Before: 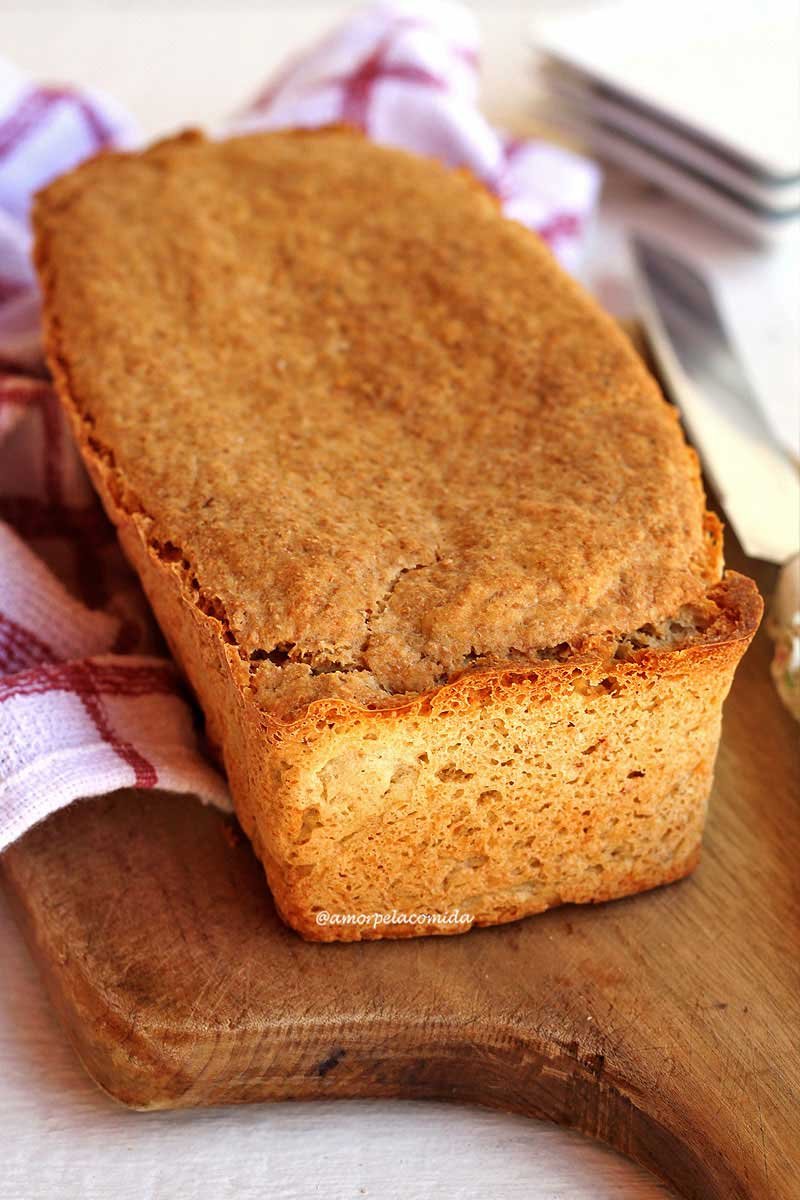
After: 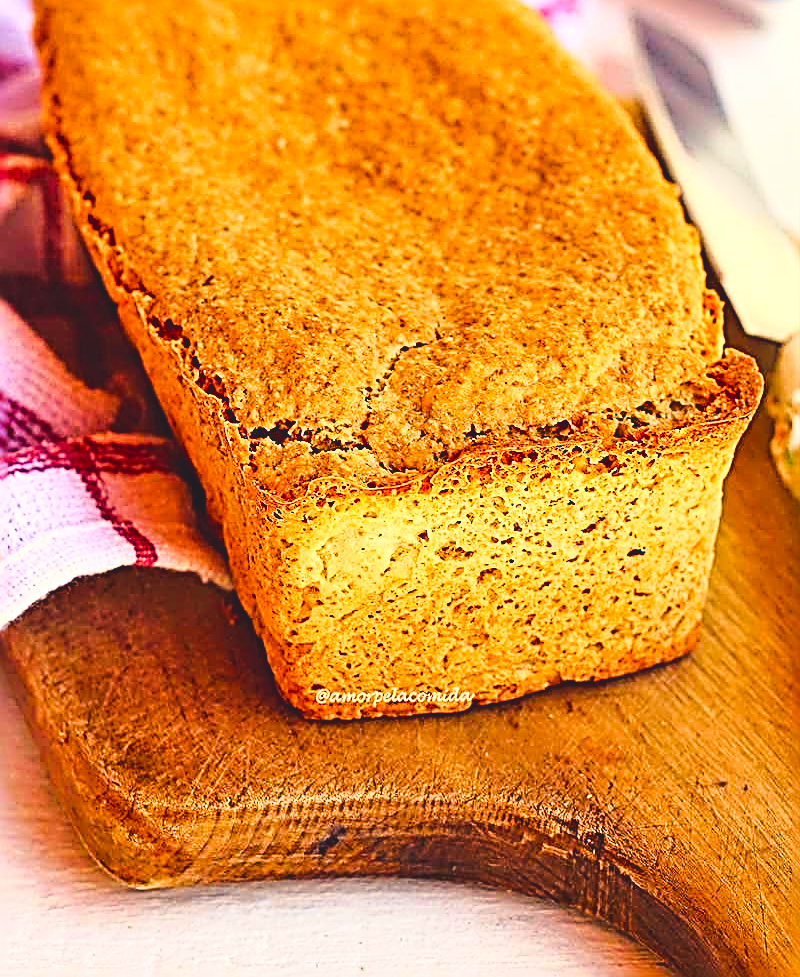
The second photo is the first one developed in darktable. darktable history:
sharpen: radius 3.158, amount 1.731
base curve: curves: ch0 [(0, 0) (0.028, 0.03) (0.121, 0.232) (0.46, 0.748) (0.859, 0.968) (1, 1)]
color balance rgb: shadows lift › chroma 3%, shadows lift › hue 280.8°, power › hue 330°, highlights gain › chroma 3%, highlights gain › hue 75.6°, global offset › luminance 1.5%, perceptual saturation grading › global saturation 20%, perceptual saturation grading › highlights -25%, perceptual saturation grading › shadows 50%, global vibrance 30%
crop and rotate: top 18.507%
